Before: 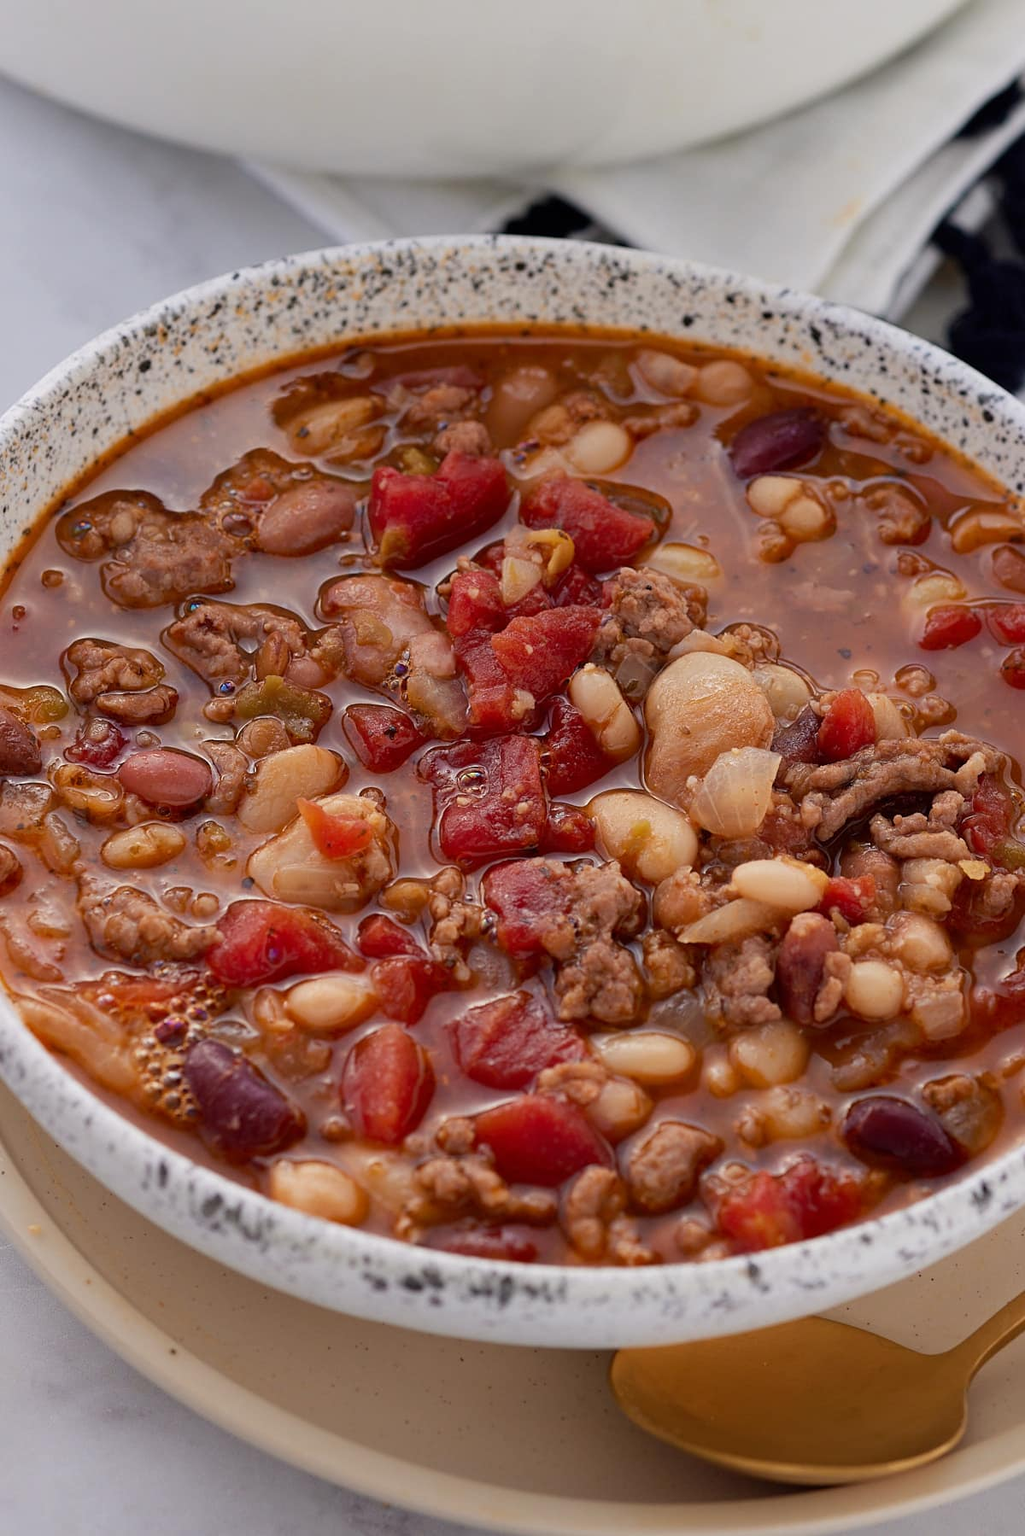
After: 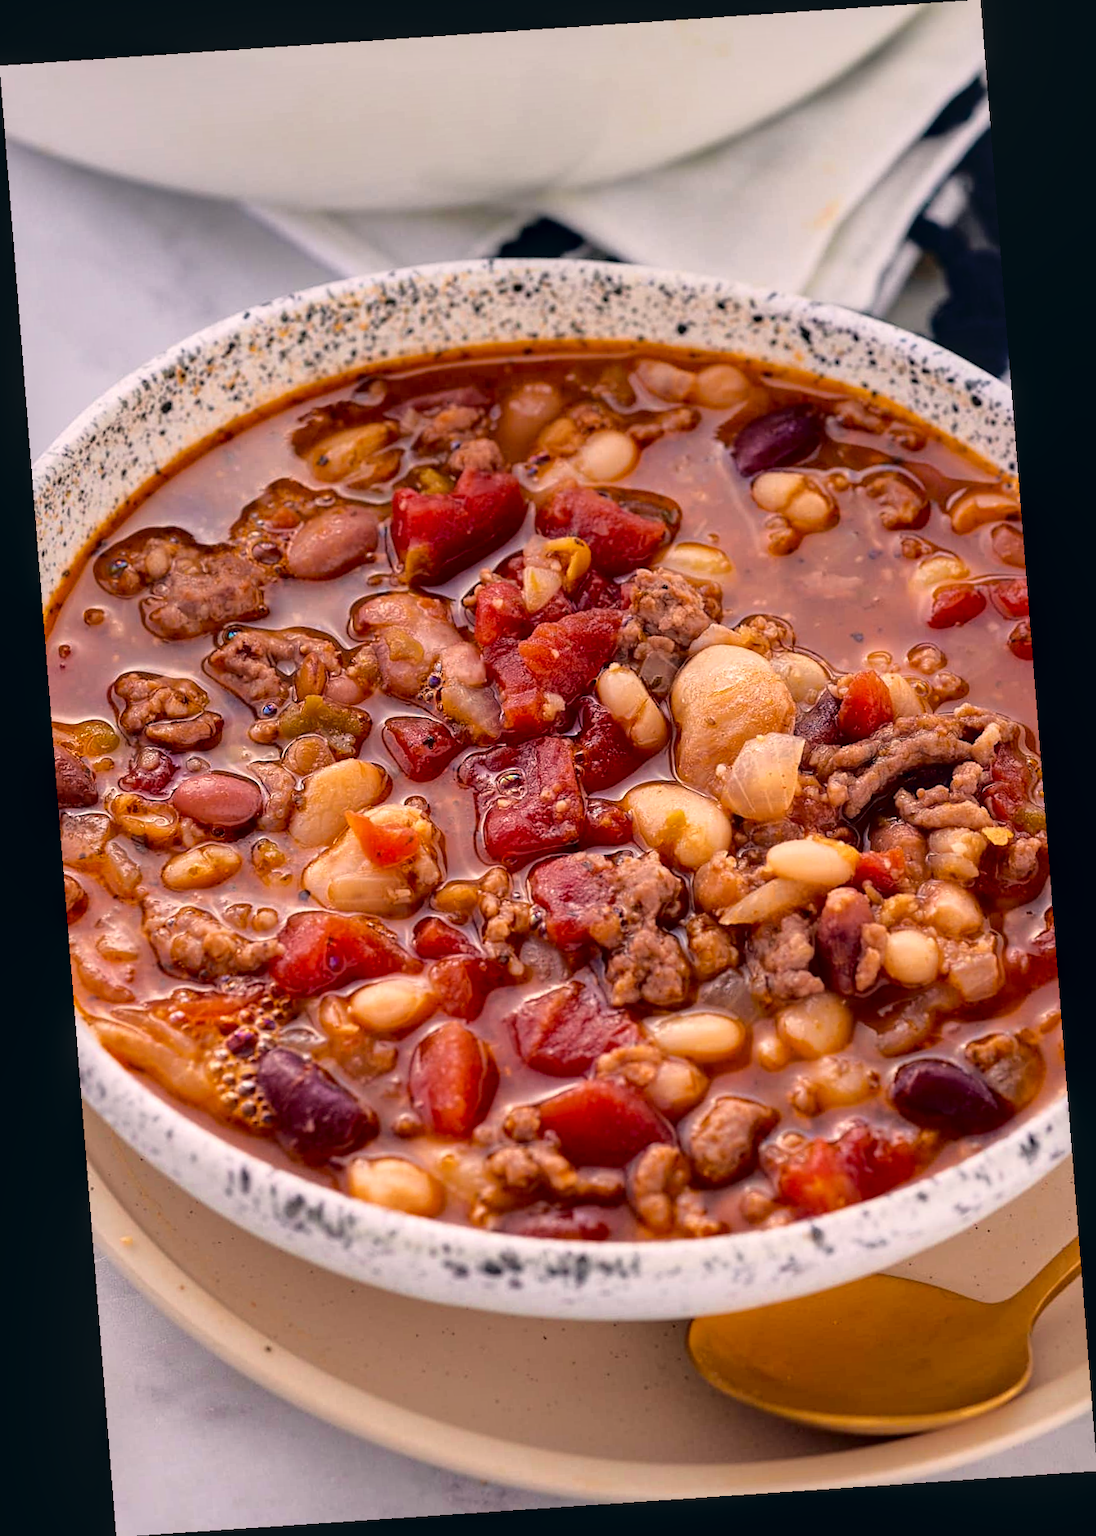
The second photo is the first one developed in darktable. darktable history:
local contrast: on, module defaults
color correction: highlights a* 5.38, highlights b* 5.3, shadows a* -4.26, shadows b* -5.11
tone curve: curves: ch0 [(0, 0.013) (0.117, 0.081) (0.257, 0.259) (0.408, 0.45) (0.611, 0.64) (0.81, 0.857) (1, 1)]; ch1 [(0, 0) (0.287, 0.198) (0.501, 0.506) (0.56, 0.584) (0.715, 0.741) (0.976, 0.992)]; ch2 [(0, 0) (0.369, 0.362) (0.5, 0.5) (0.537, 0.547) (0.59, 0.603) (0.681, 0.754) (1, 1)], color space Lab, independent channels, preserve colors none
exposure: exposure 0.3 EV, compensate highlight preservation false
rotate and perspective: rotation -4.2°, shear 0.006, automatic cropping off
